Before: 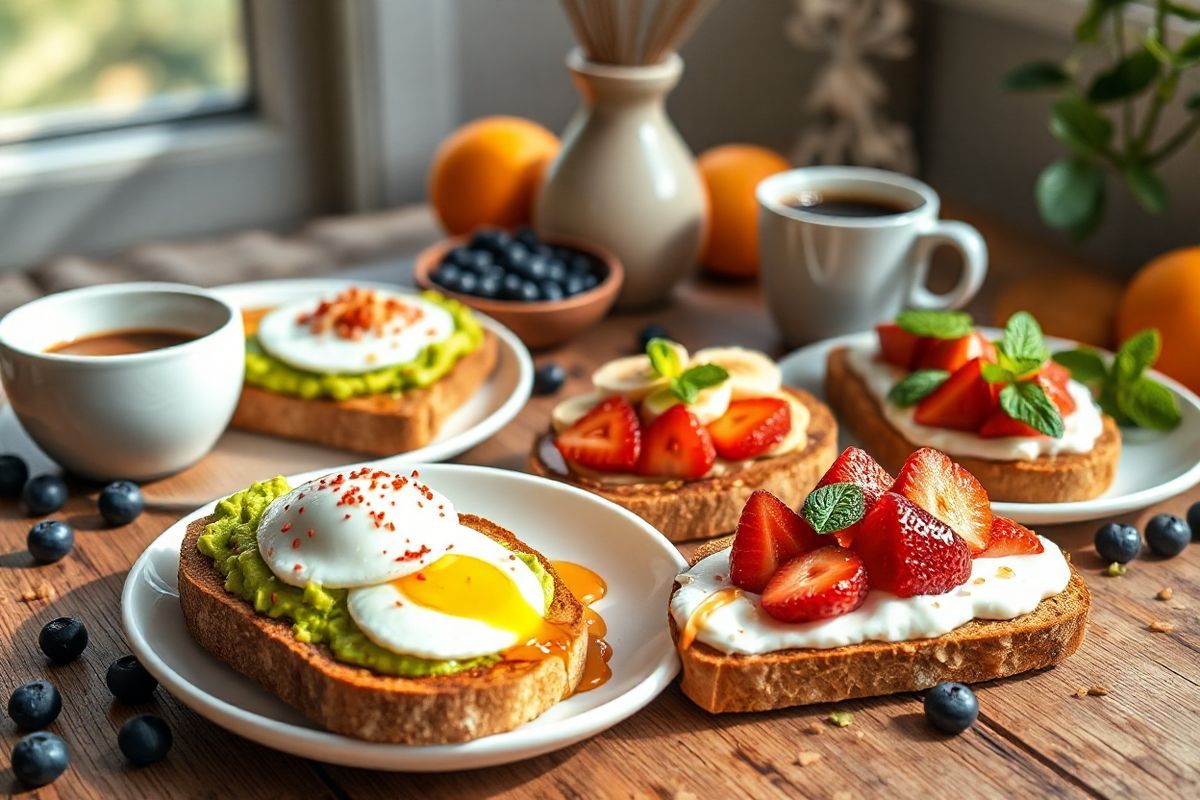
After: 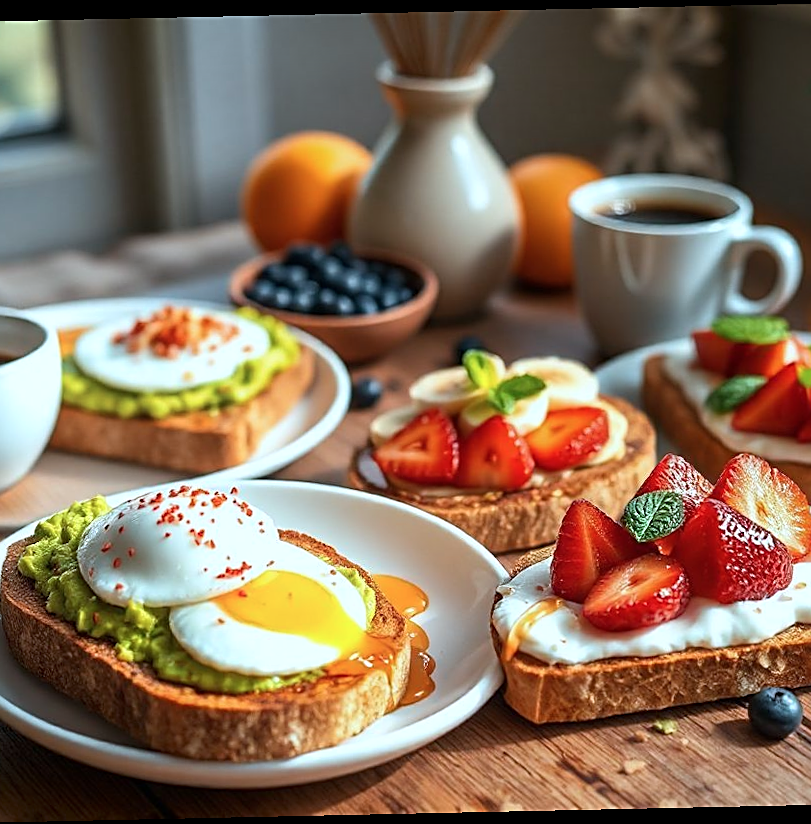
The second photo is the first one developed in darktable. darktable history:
crop and rotate: left 15.754%, right 17.579%
rotate and perspective: rotation -1.24°, automatic cropping off
shadows and highlights: shadows -40.15, highlights 62.88, soften with gaussian
sharpen: on, module defaults
color correction: highlights a* -4.18, highlights b* -10.81
